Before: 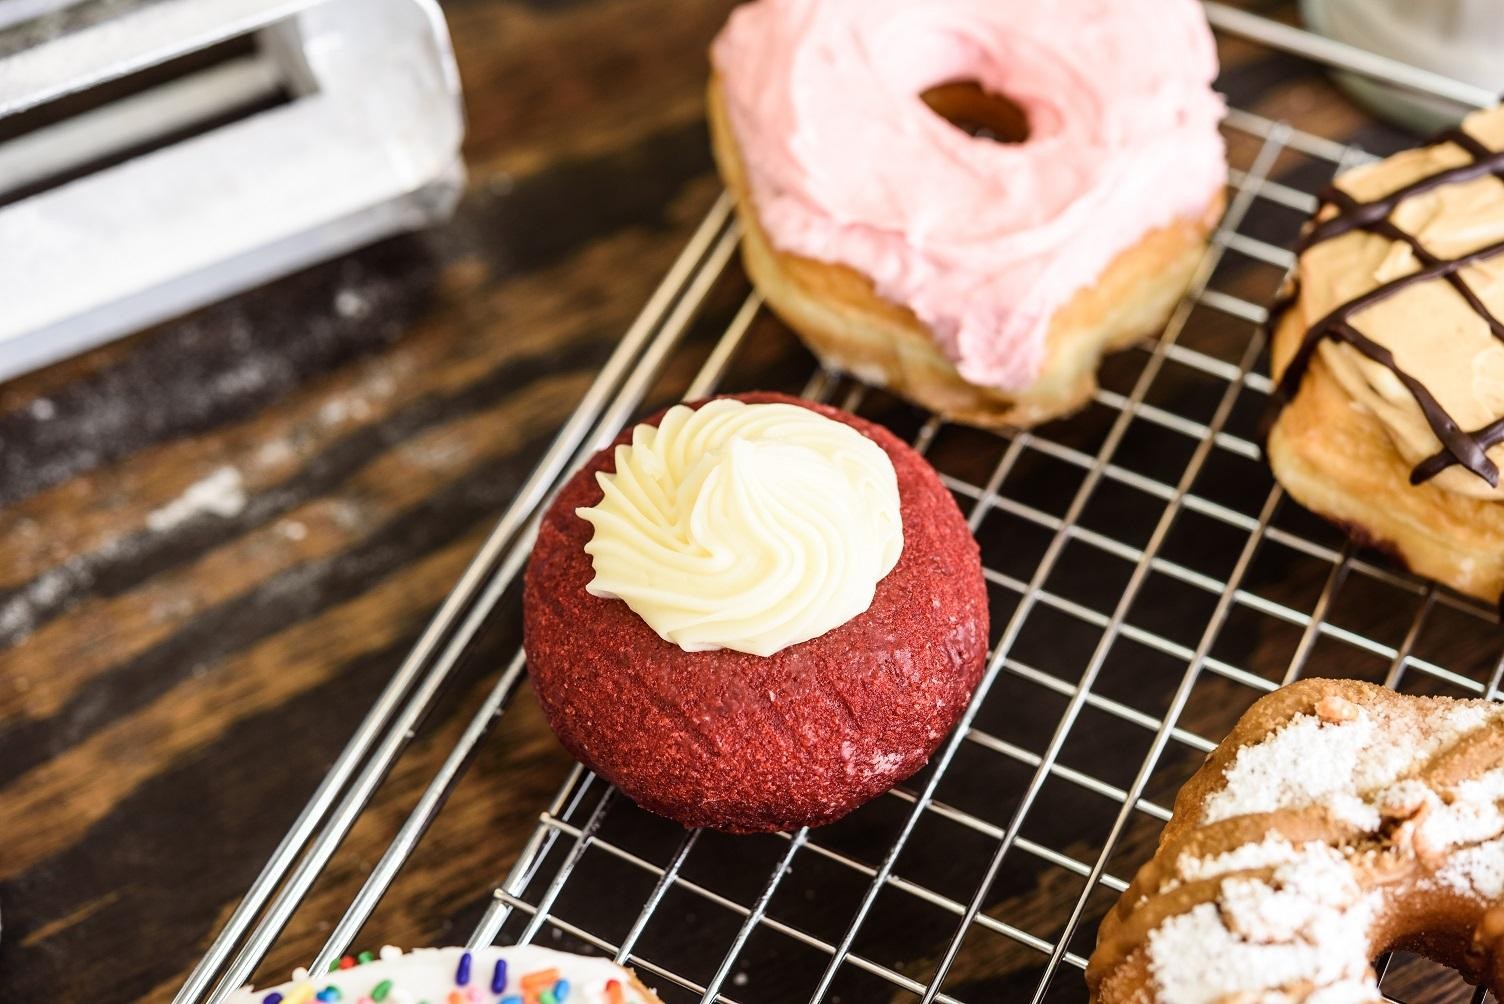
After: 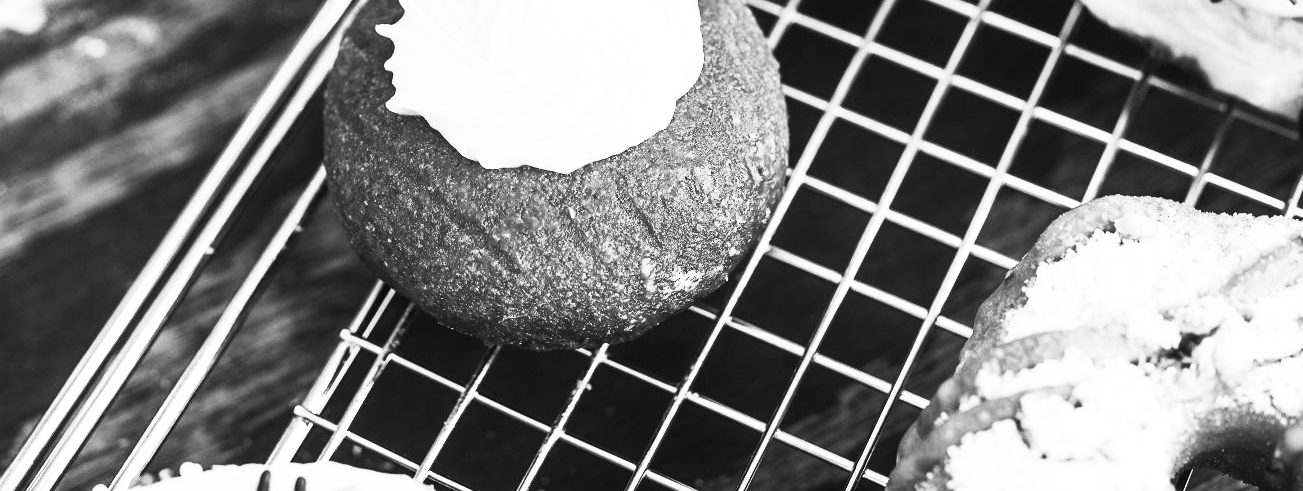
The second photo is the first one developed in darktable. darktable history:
crop and rotate: left 13.306%, top 48.129%, bottom 2.928%
contrast brightness saturation: contrast 0.53, brightness 0.47, saturation -1
velvia: on, module defaults
